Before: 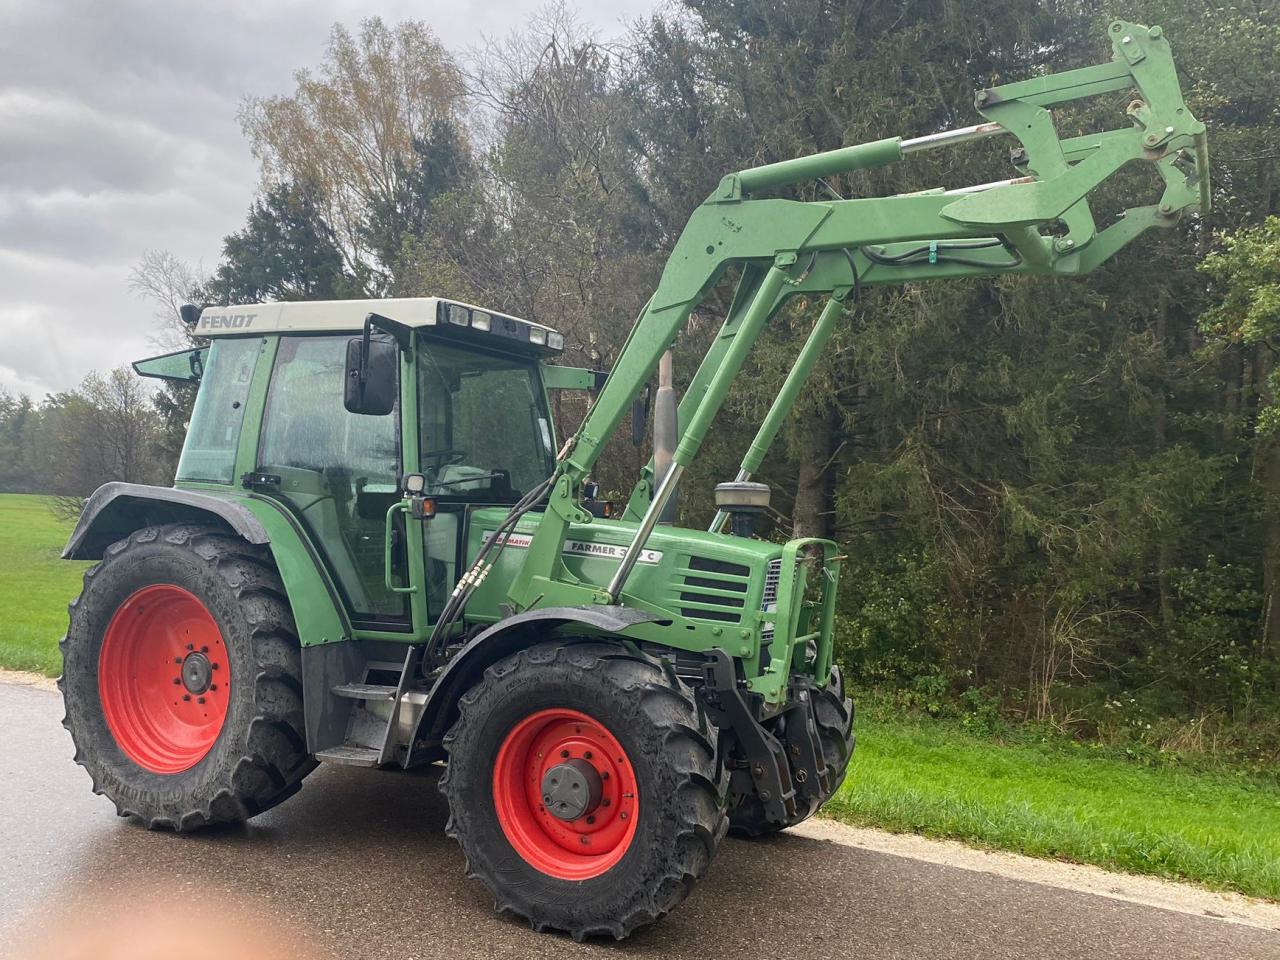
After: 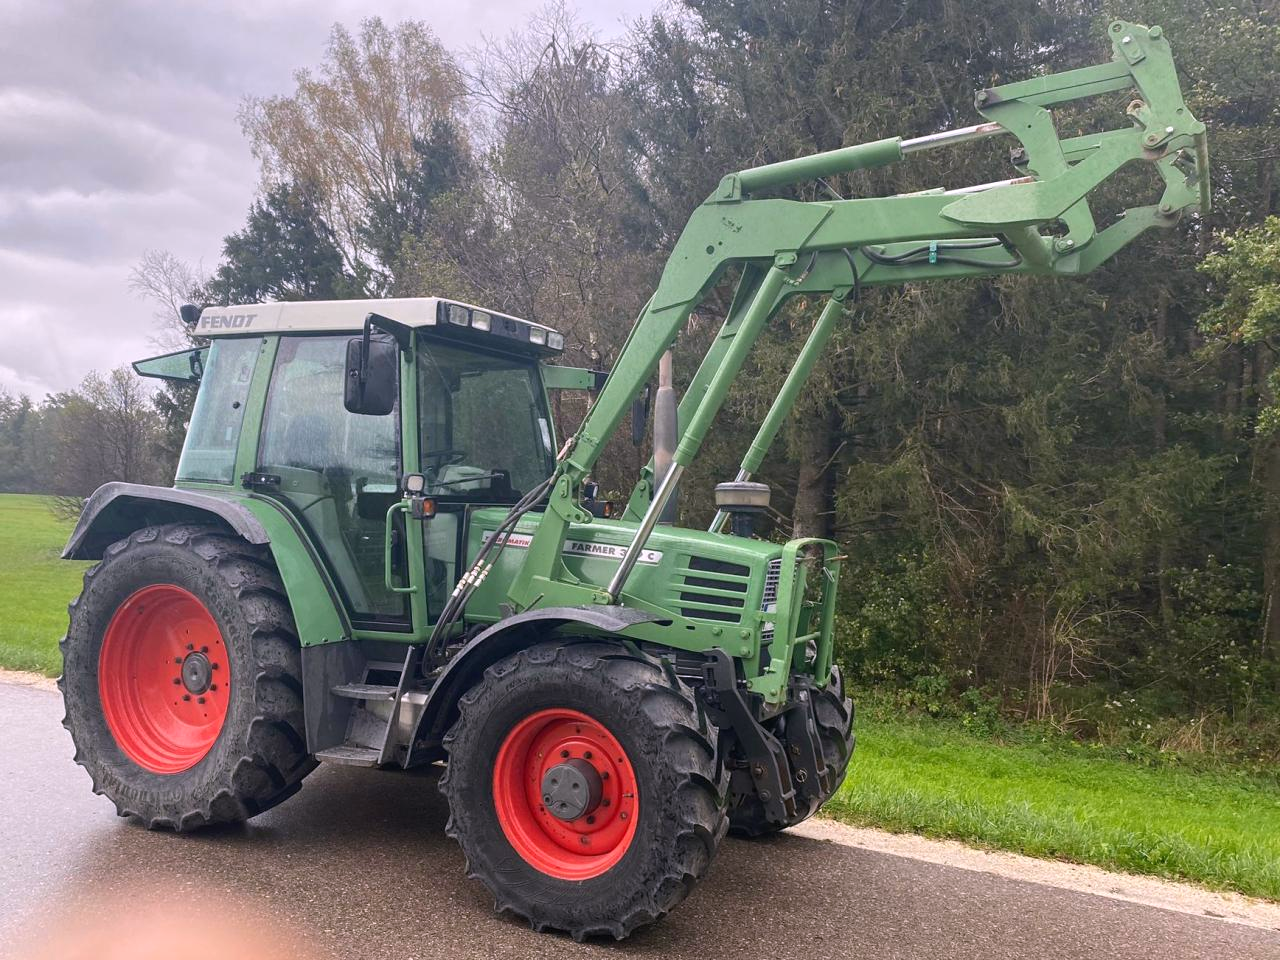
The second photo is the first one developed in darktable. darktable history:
tone equalizer: on, module defaults
white balance: red 1.05, blue 1.072
